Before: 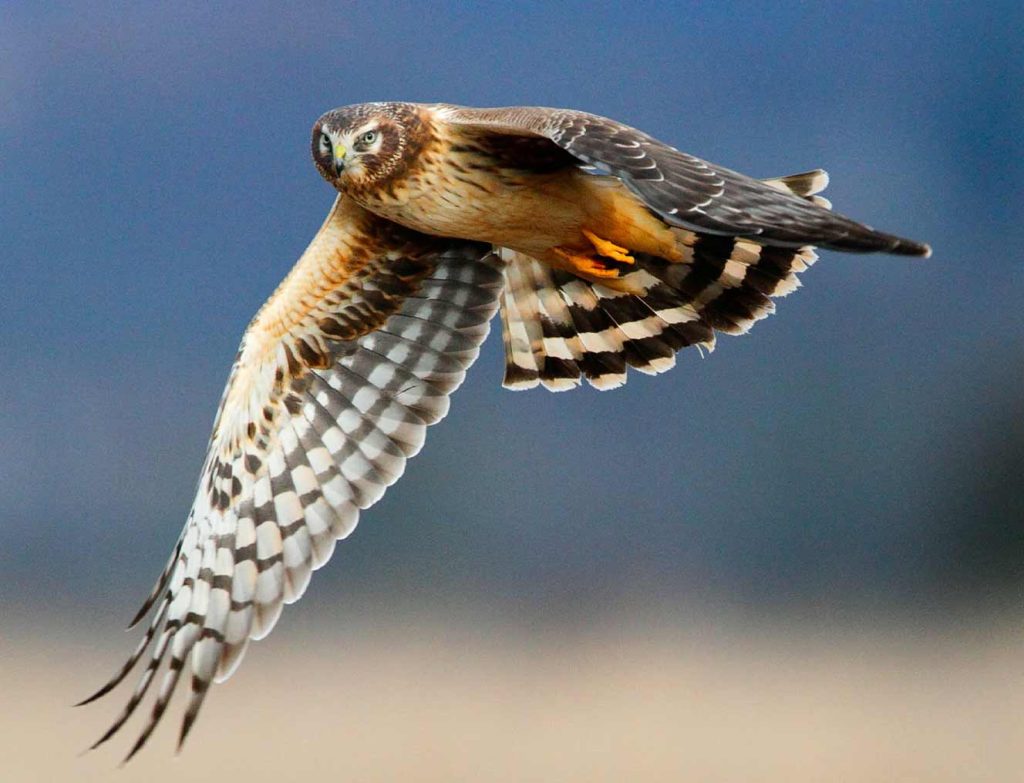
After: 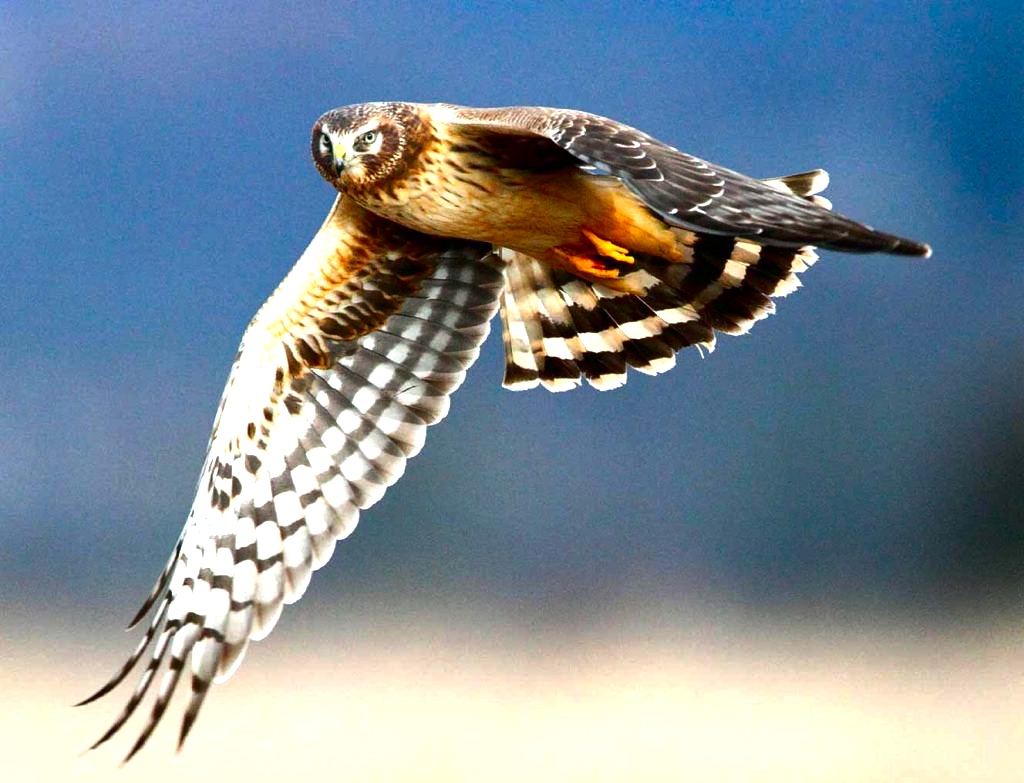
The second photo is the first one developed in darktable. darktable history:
exposure: exposure 1.001 EV, compensate highlight preservation false
contrast brightness saturation: brightness -0.212, saturation 0.081
tone equalizer: on, module defaults
